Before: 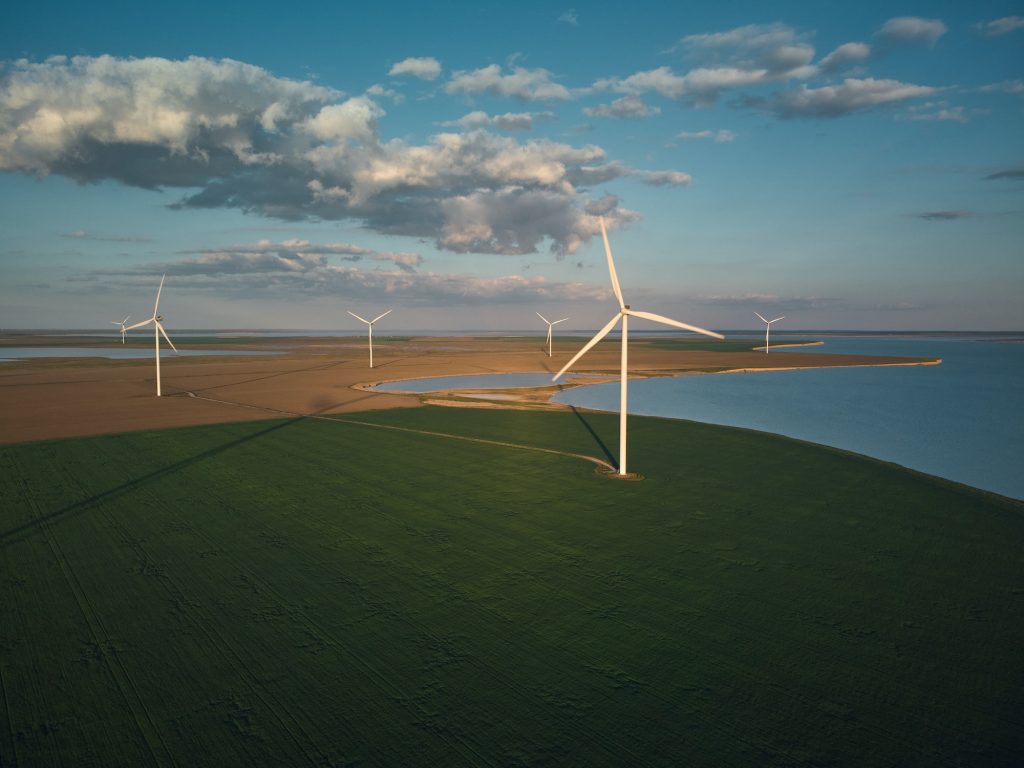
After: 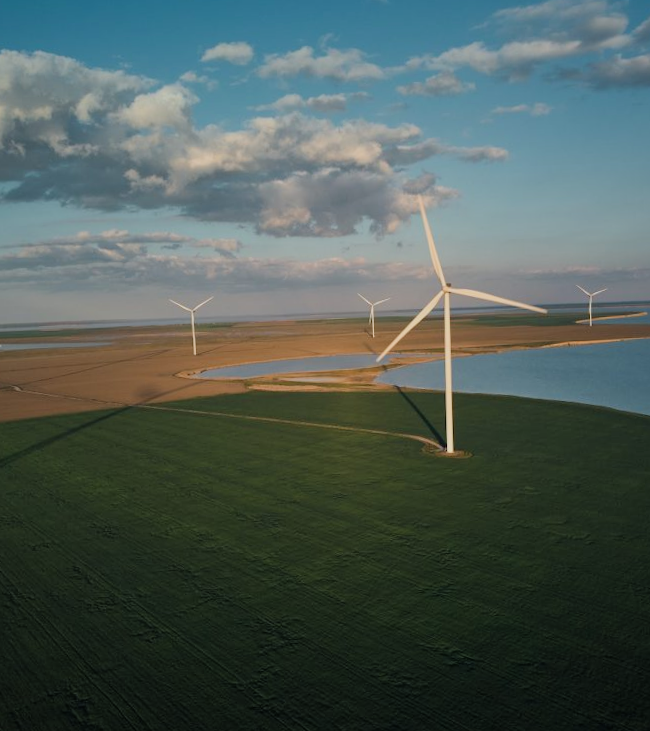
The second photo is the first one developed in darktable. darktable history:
crop and rotate: left 15.754%, right 17.579%
shadows and highlights: shadows 25, highlights -25
rotate and perspective: rotation -2.12°, lens shift (vertical) 0.009, lens shift (horizontal) -0.008, automatic cropping original format, crop left 0.036, crop right 0.964, crop top 0.05, crop bottom 0.959
filmic rgb: black relative exposure -8.15 EV, white relative exposure 3.76 EV, hardness 4.46
